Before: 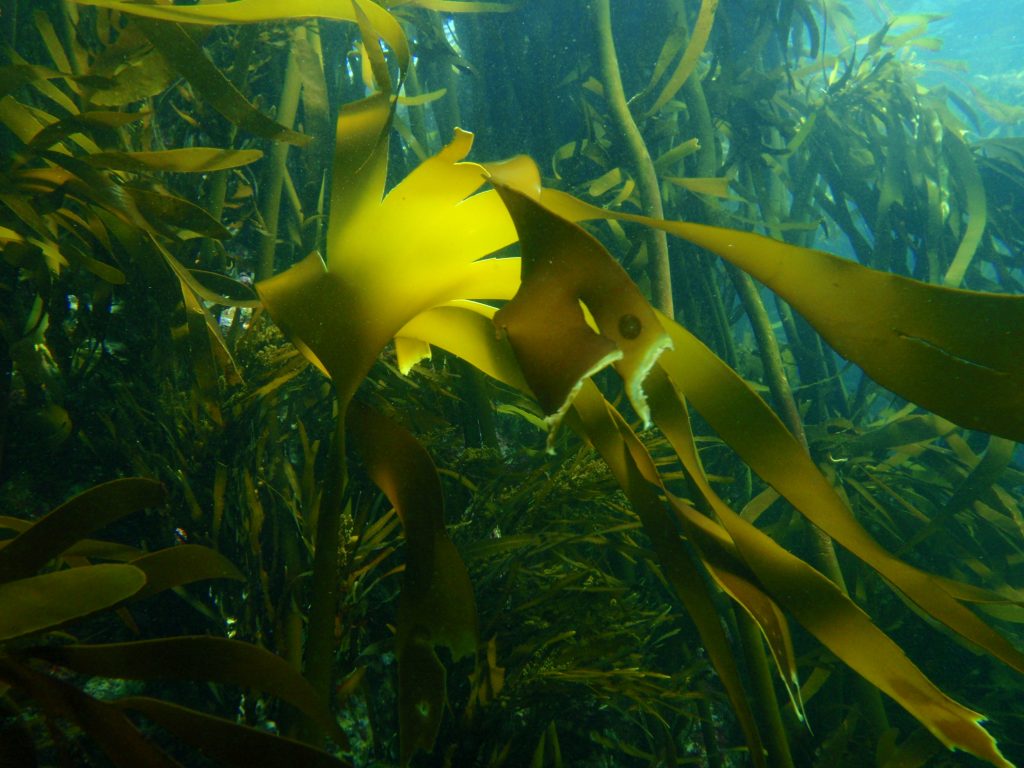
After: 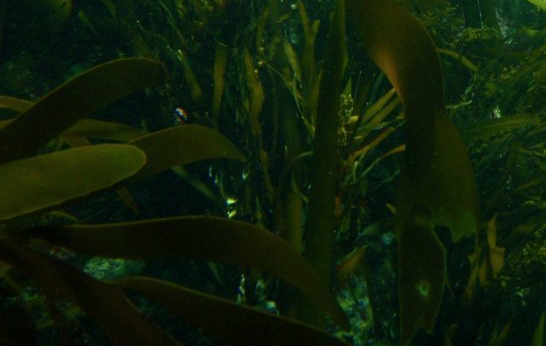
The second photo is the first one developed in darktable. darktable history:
crop and rotate: top 54.778%, right 46.61%, bottom 0.159%
white balance: red 0.967, blue 1.049
color zones: curves: ch1 [(0, 0.469) (0.01, 0.469) (0.12, 0.446) (0.248, 0.469) (0.5, 0.5) (0.748, 0.5) (0.99, 0.469) (1, 0.469)]
